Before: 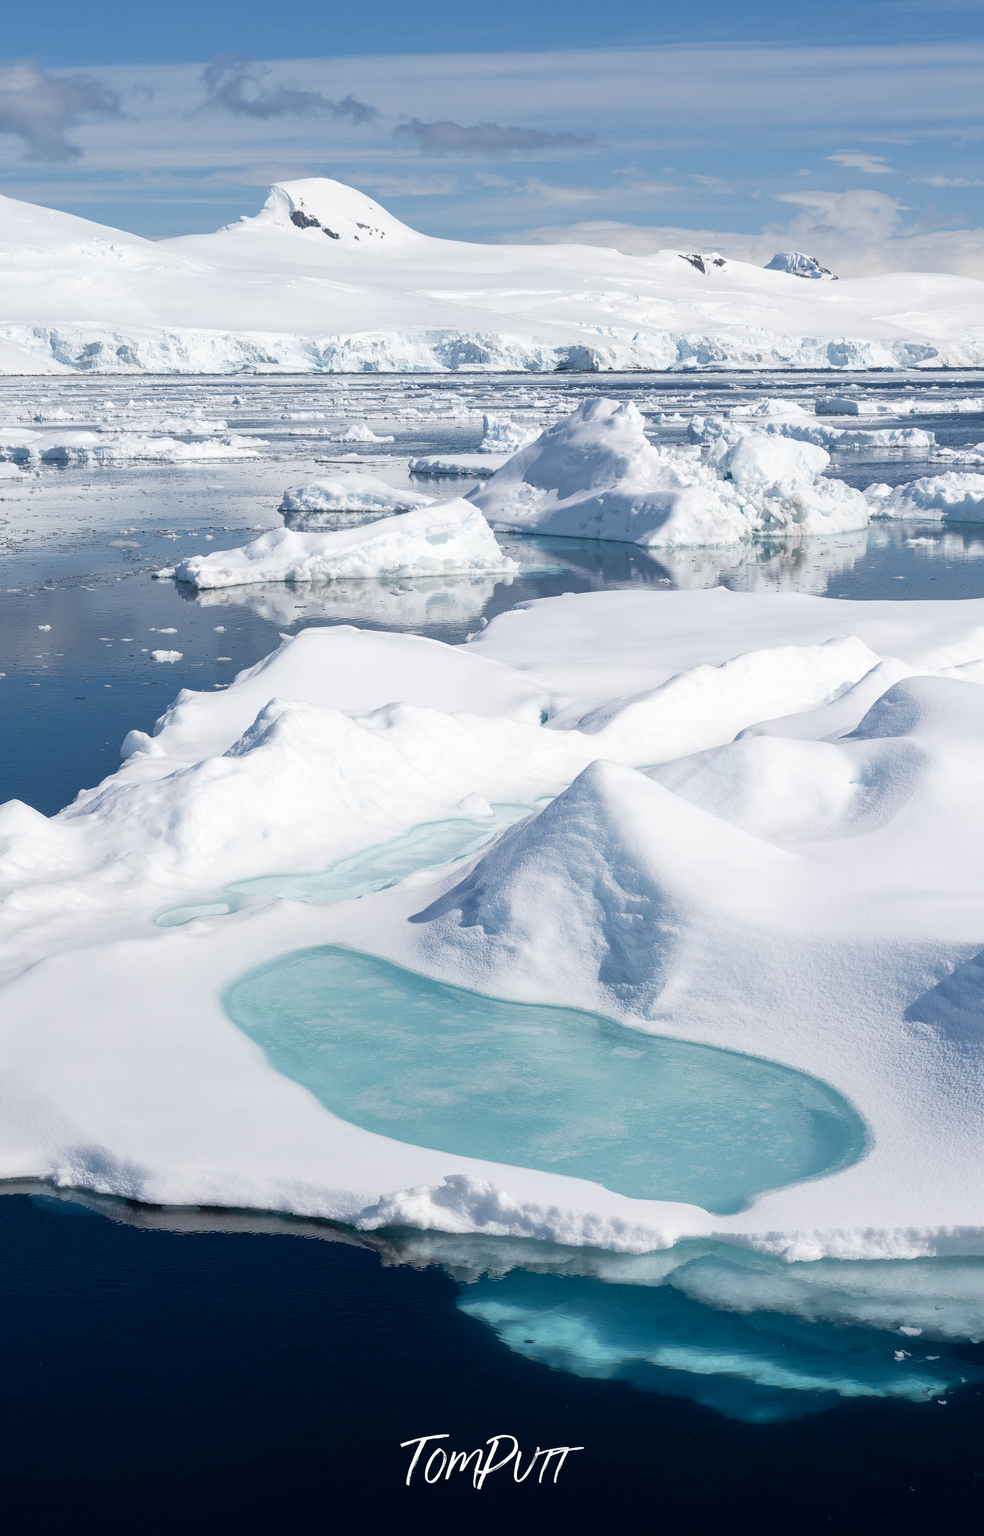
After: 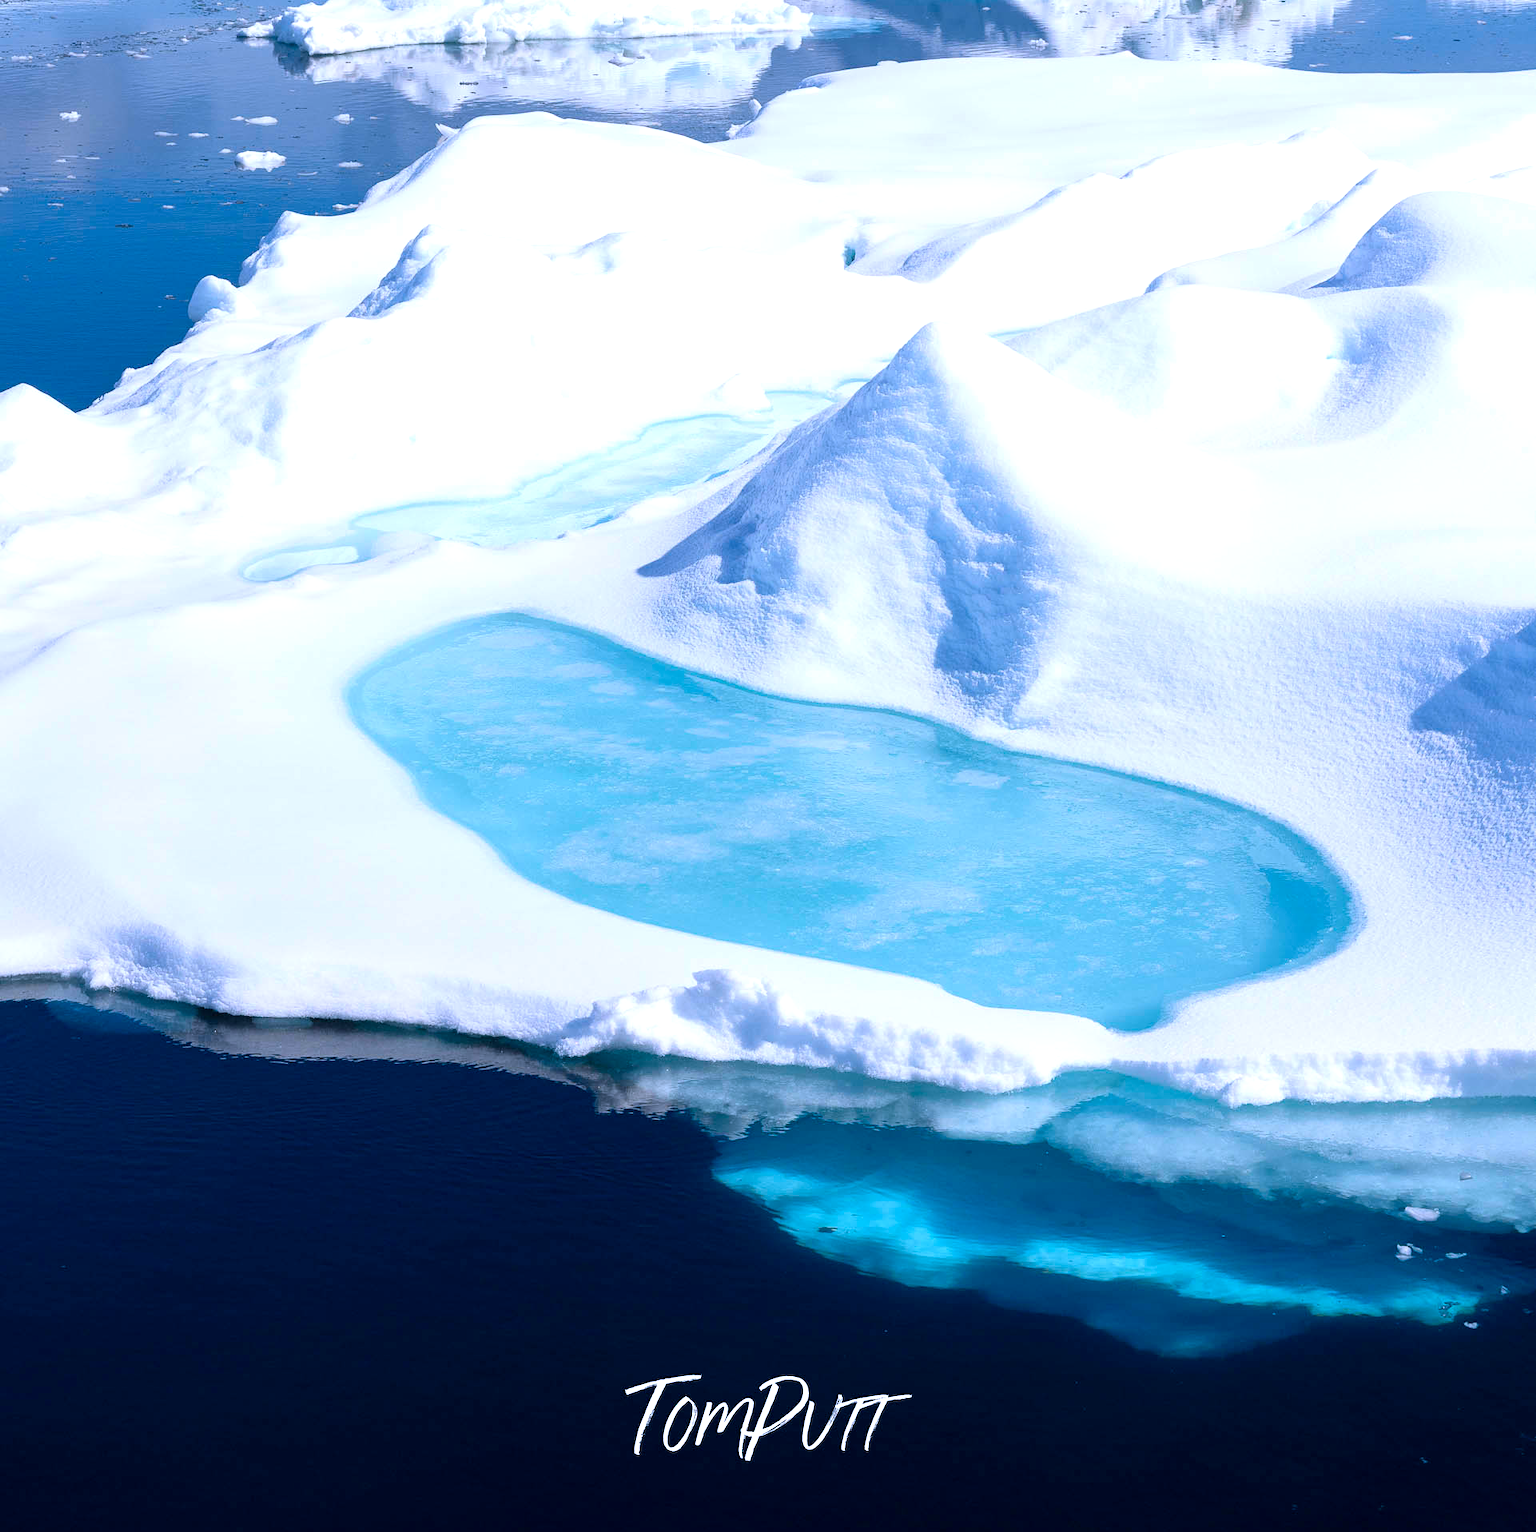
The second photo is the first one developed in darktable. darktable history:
crop and rotate: top 36.034%
color balance rgb: highlights gain › chroma 1.461%, highlights gain › hue 307.3°, perceptual saturation grading › global saturation 29.704%, global vibrance 20%
exposure: black level correction 0, exposure 0.499 EV, compensate highlight preservation false
color calibration: x 0.37, y 0.382, temperature 4319.66 K
